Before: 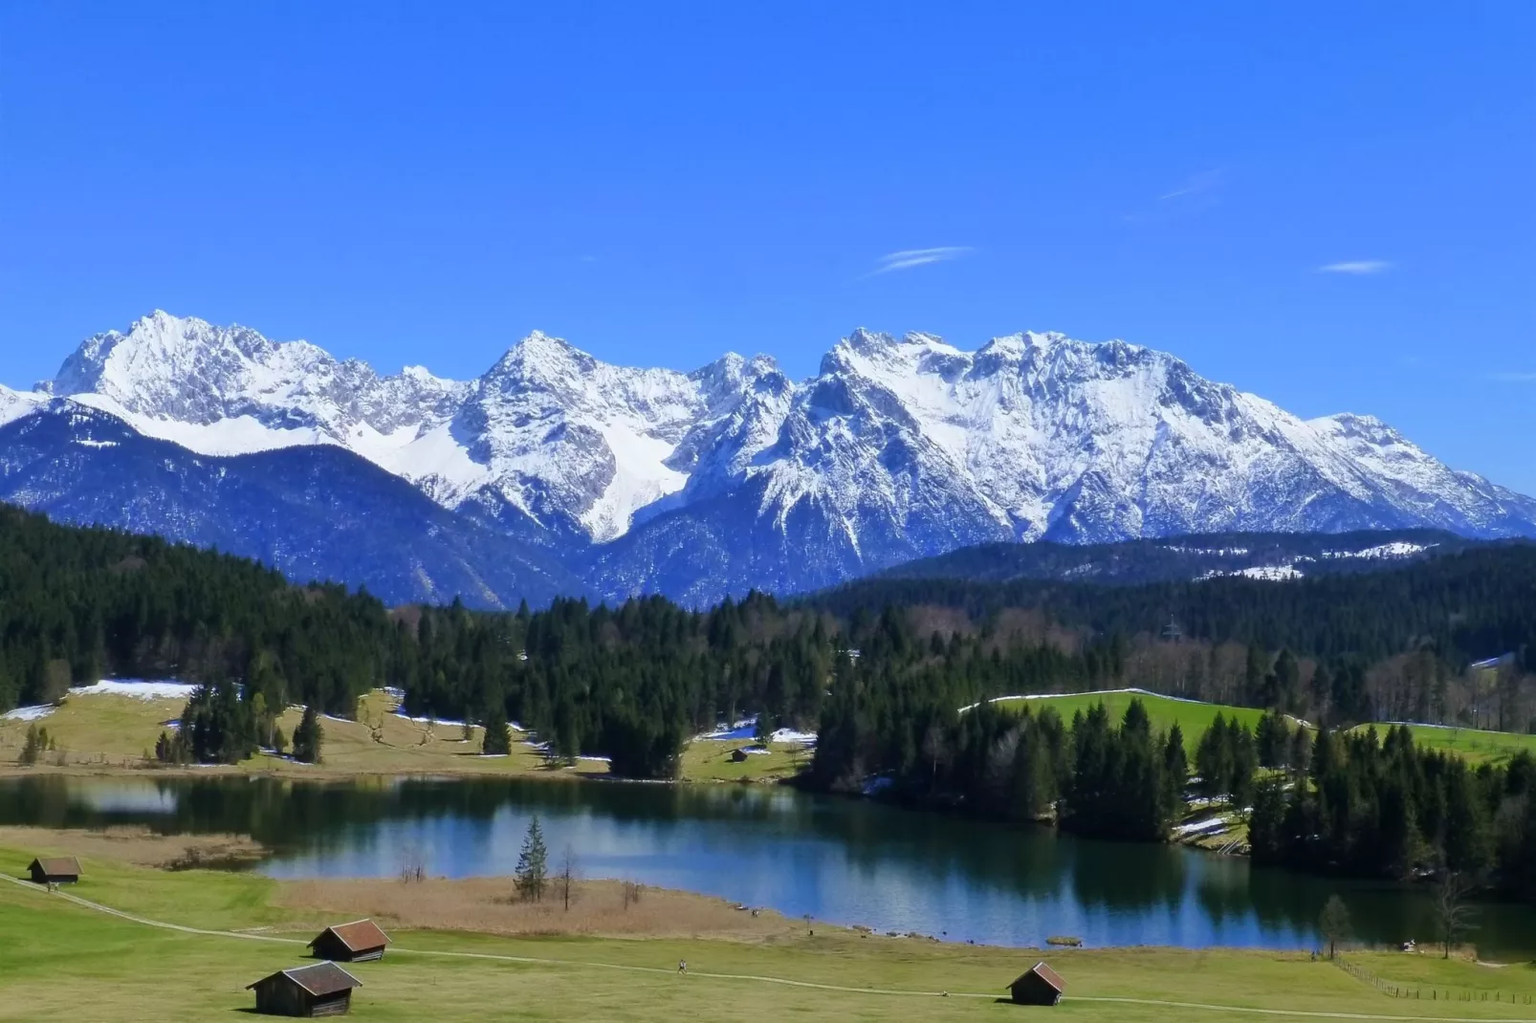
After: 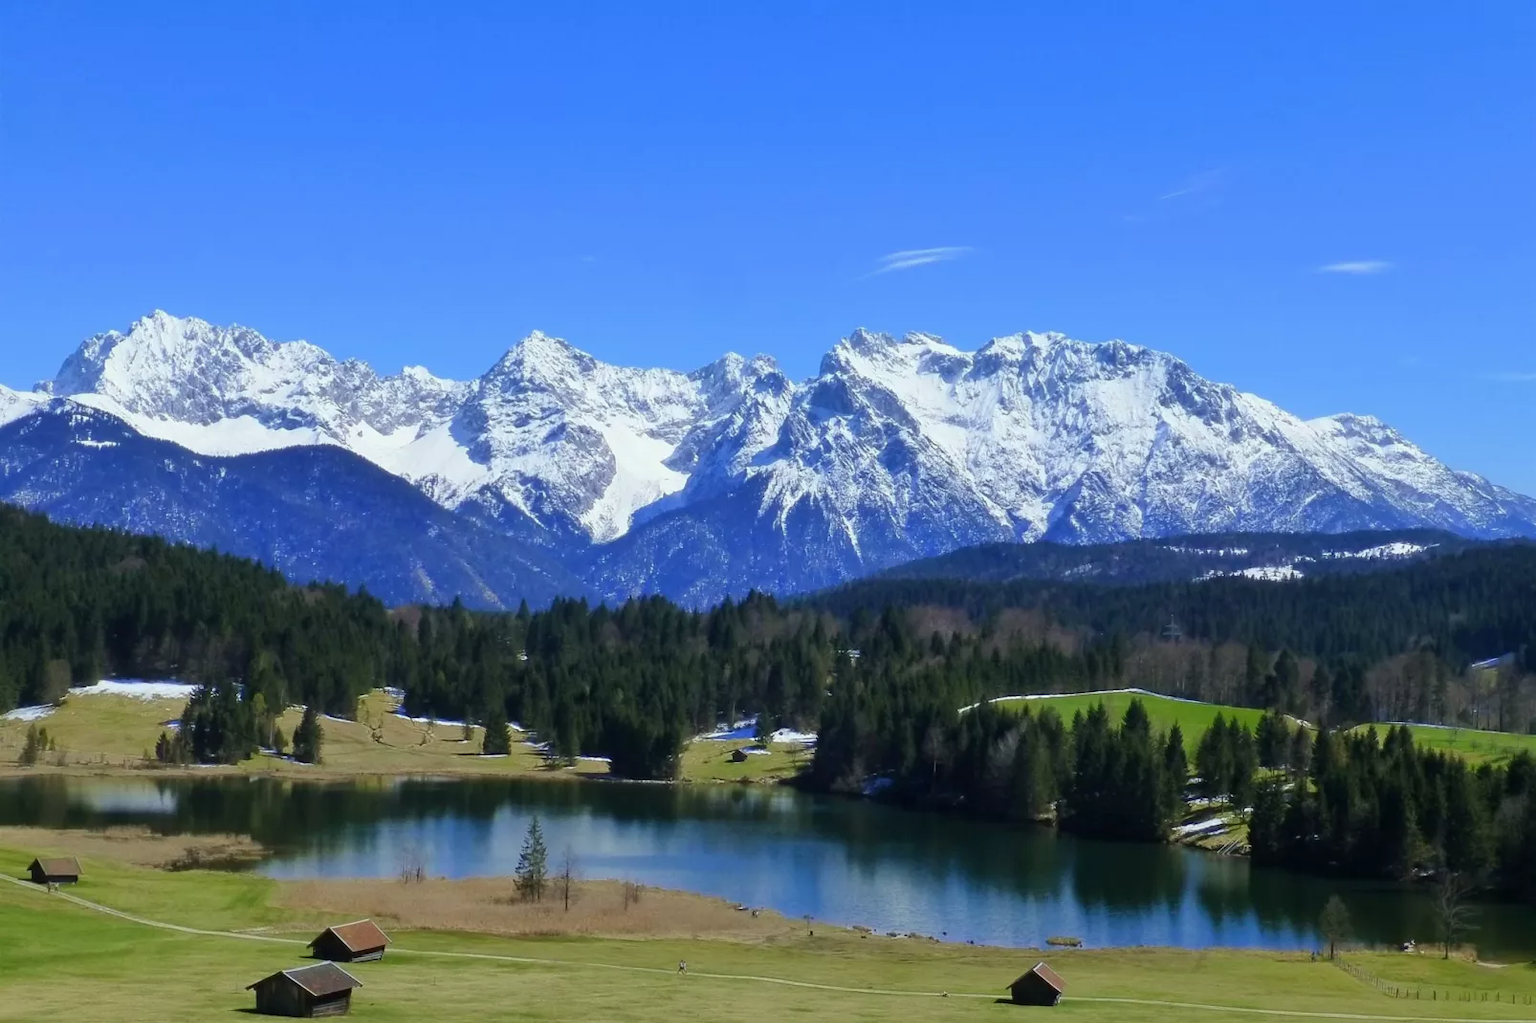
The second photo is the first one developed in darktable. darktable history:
color correction: highlights a* -2.67, highlights b* 2.46
